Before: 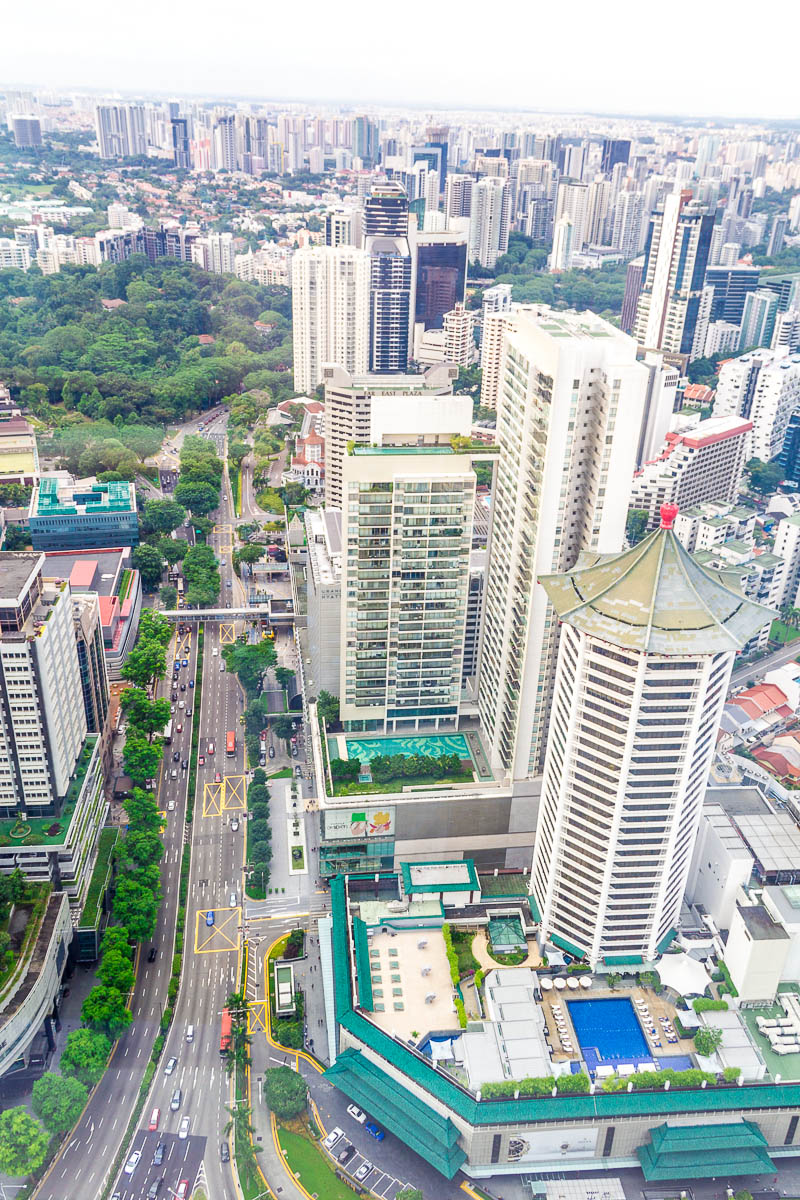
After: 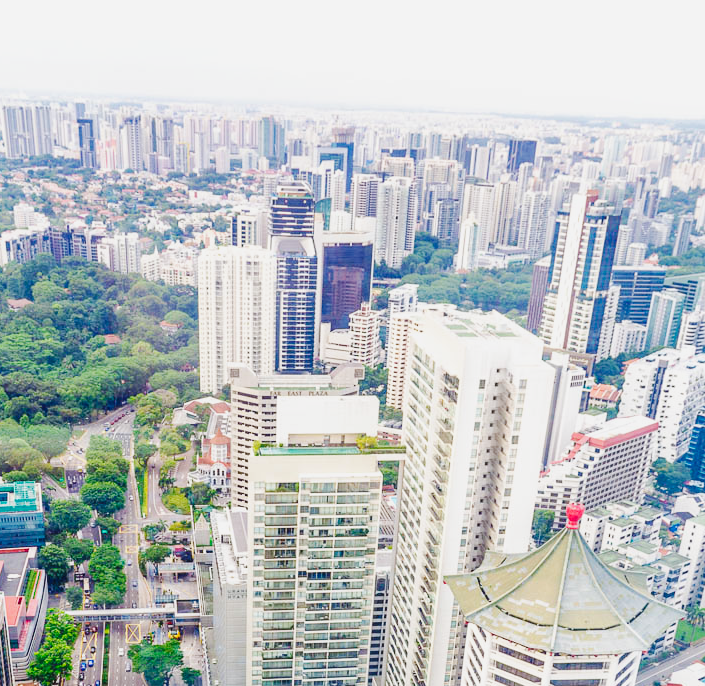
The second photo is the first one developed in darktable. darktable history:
crop and rotate: left 11.812%, bottom 42.776%
tone equalizer: -8 EV 0.25 EV, -7 EV 0.417 EV, -6 EV 0.417 EV, -5 EV 0.25 EV, -3 EV -0.25 EV, -2 EV -0.417 EV, -1 EV -0.417 EV, +0 EV -0.25 EV, edges refinement/feathering 500, mask exposure compensation -1.57 EV, preserve details guided filter
base curve: curves: ch0 [(0, 0) (0.036, 0.025) (0.121, 0.166) (0.206, 0.329) (0.605, 0.79) (1, 1)], preserve colors none
